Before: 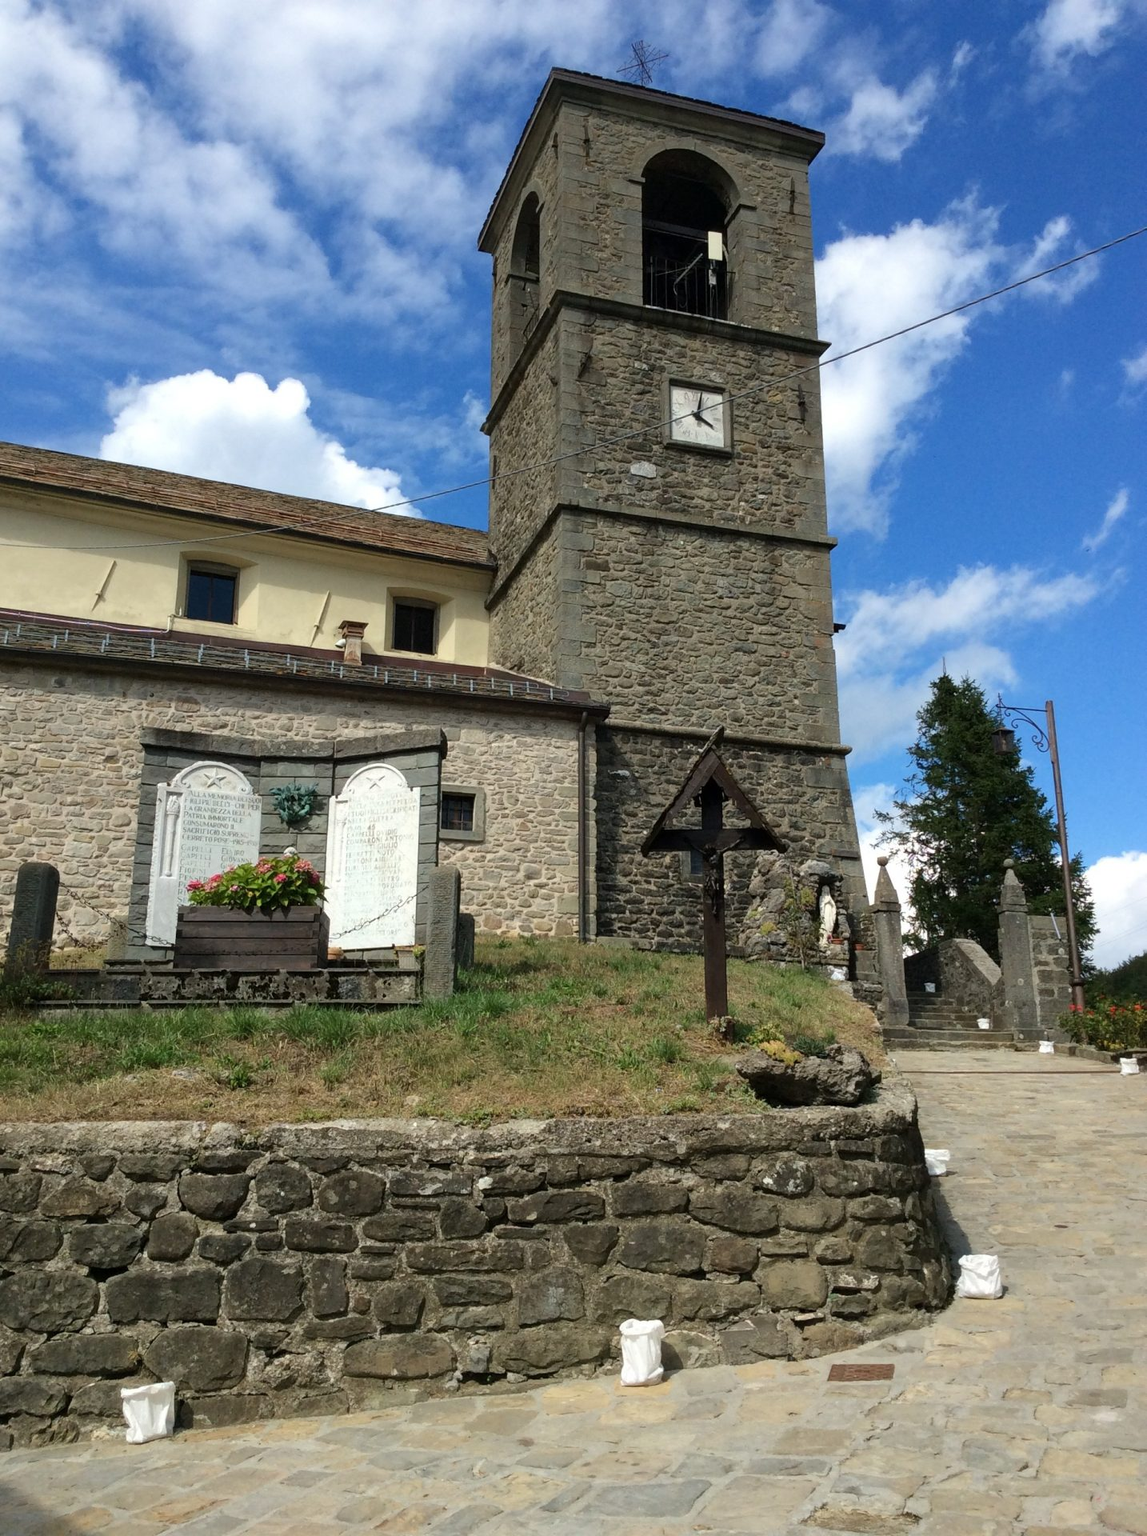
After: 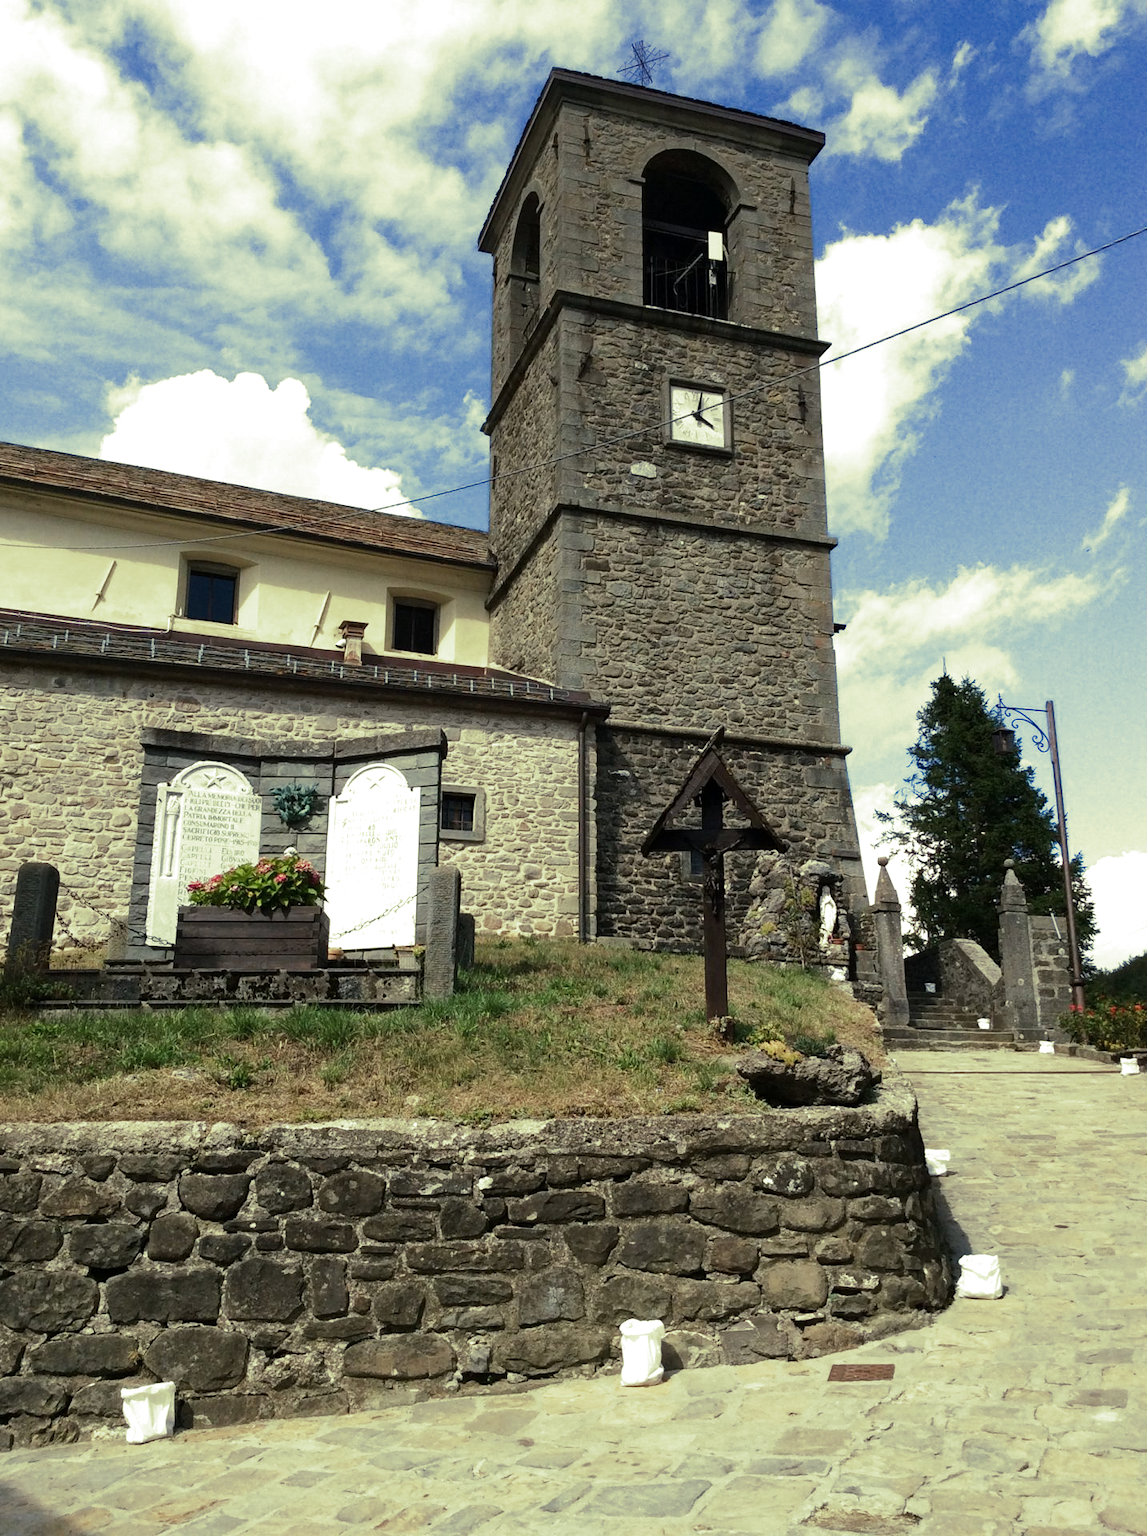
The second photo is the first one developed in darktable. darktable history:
tone equalizer: -8 EV -0.417 EV, -7 EV -0.389 EV, -6 EV -0.333 EV, -5 EV -0.222 EV, -3 EV 0.222 EV, -2 EV 0.333 EV, -1 EV 0.389 EV, +0 EV 0.417 EV, edges refinement/feathering 500, mask exposure compensation -1.57 EV, preserve details no
split-toning: shadows › hue 290.82°, shadows › saturation 0.34, highlights › saturation 0.38, balance 0, compress 50%
